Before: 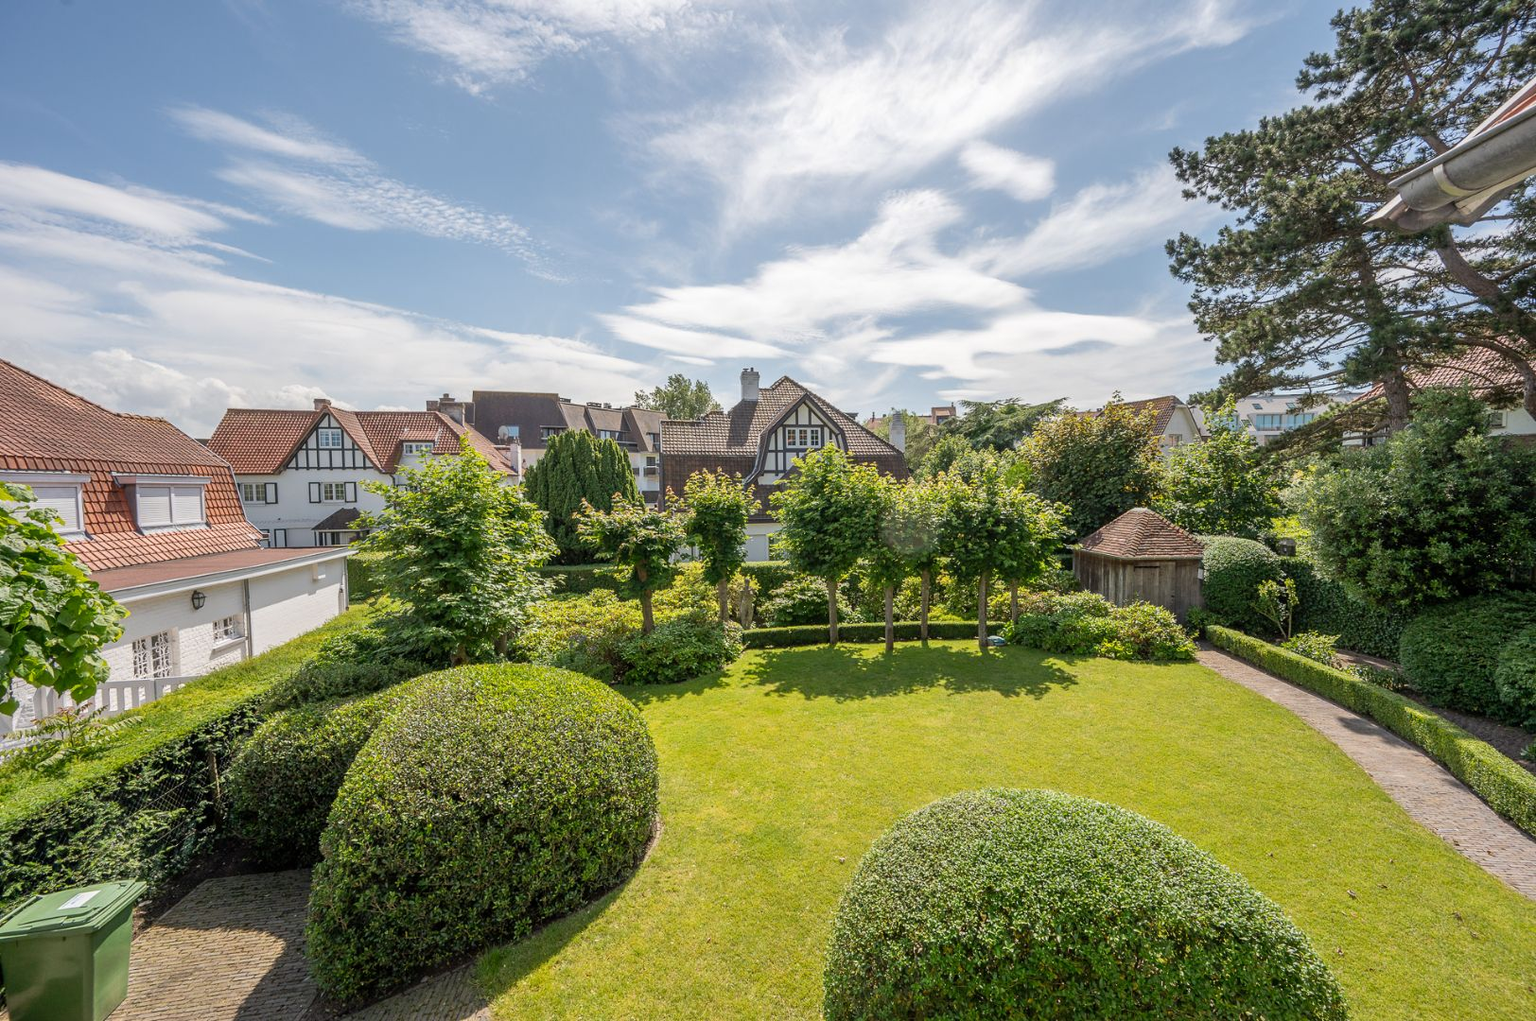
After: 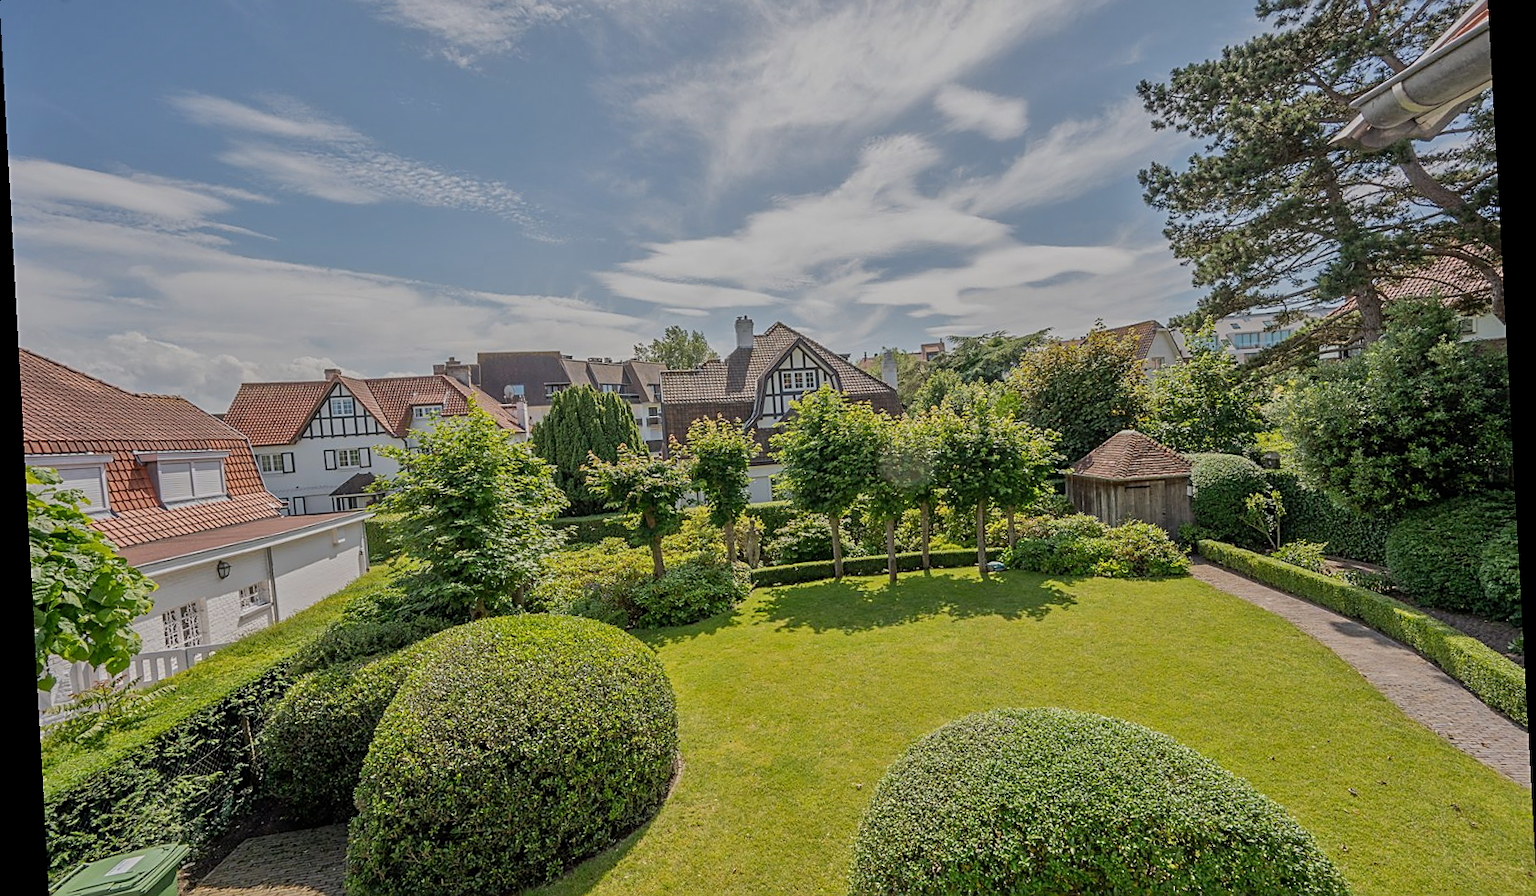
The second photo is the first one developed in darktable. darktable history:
tone equalizer: -8 EV -0.002 EV, -7 EV 0.005 EV, -6 EV -0.008 EV, -5 EV 0.007 EV, -4 EV -0.042 EV, -3 EV -0.233 EV, -2 EV -0.662 EV, -1 EV -0.983 EV, +0 EV -0.969 EV, smoothing diameter 2%, edges refinement/feathering 20, mask exposure compensation -1.57 EV, filter diffusion 5
crop: top 7.625%, bottom 8.027%
rotate and perspective: rotation -3.18°, automatic cropping off
sharpen: on, module defaults
